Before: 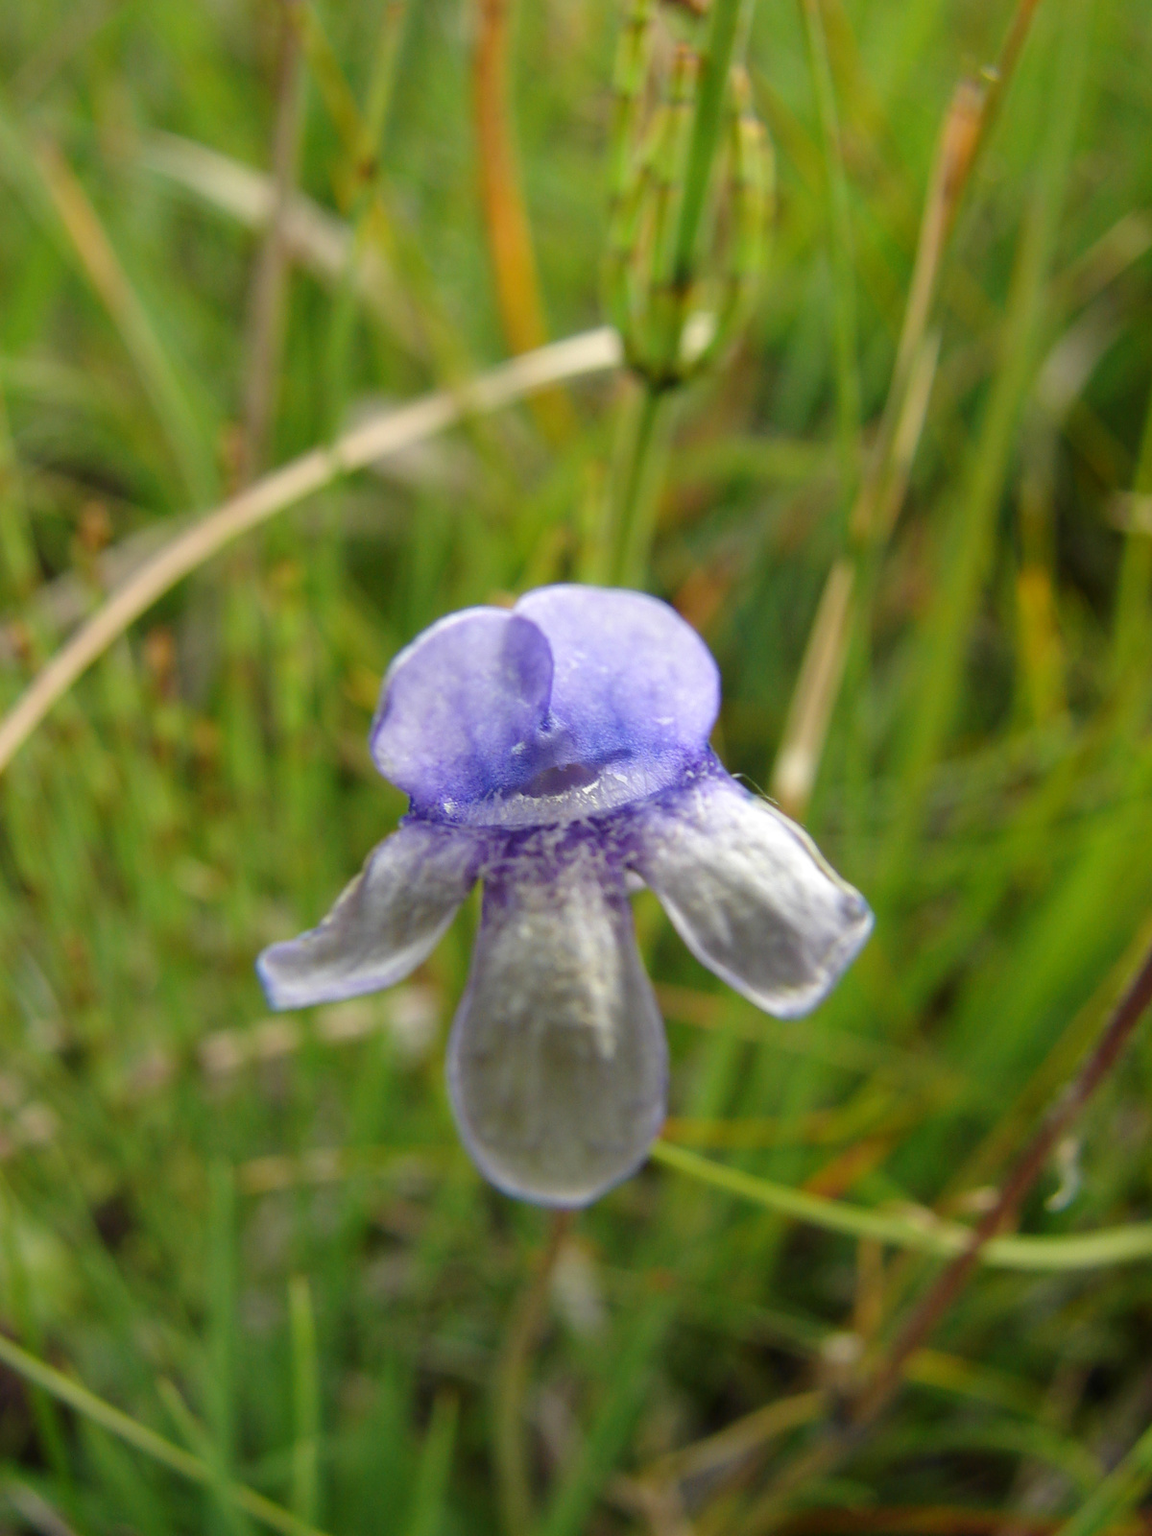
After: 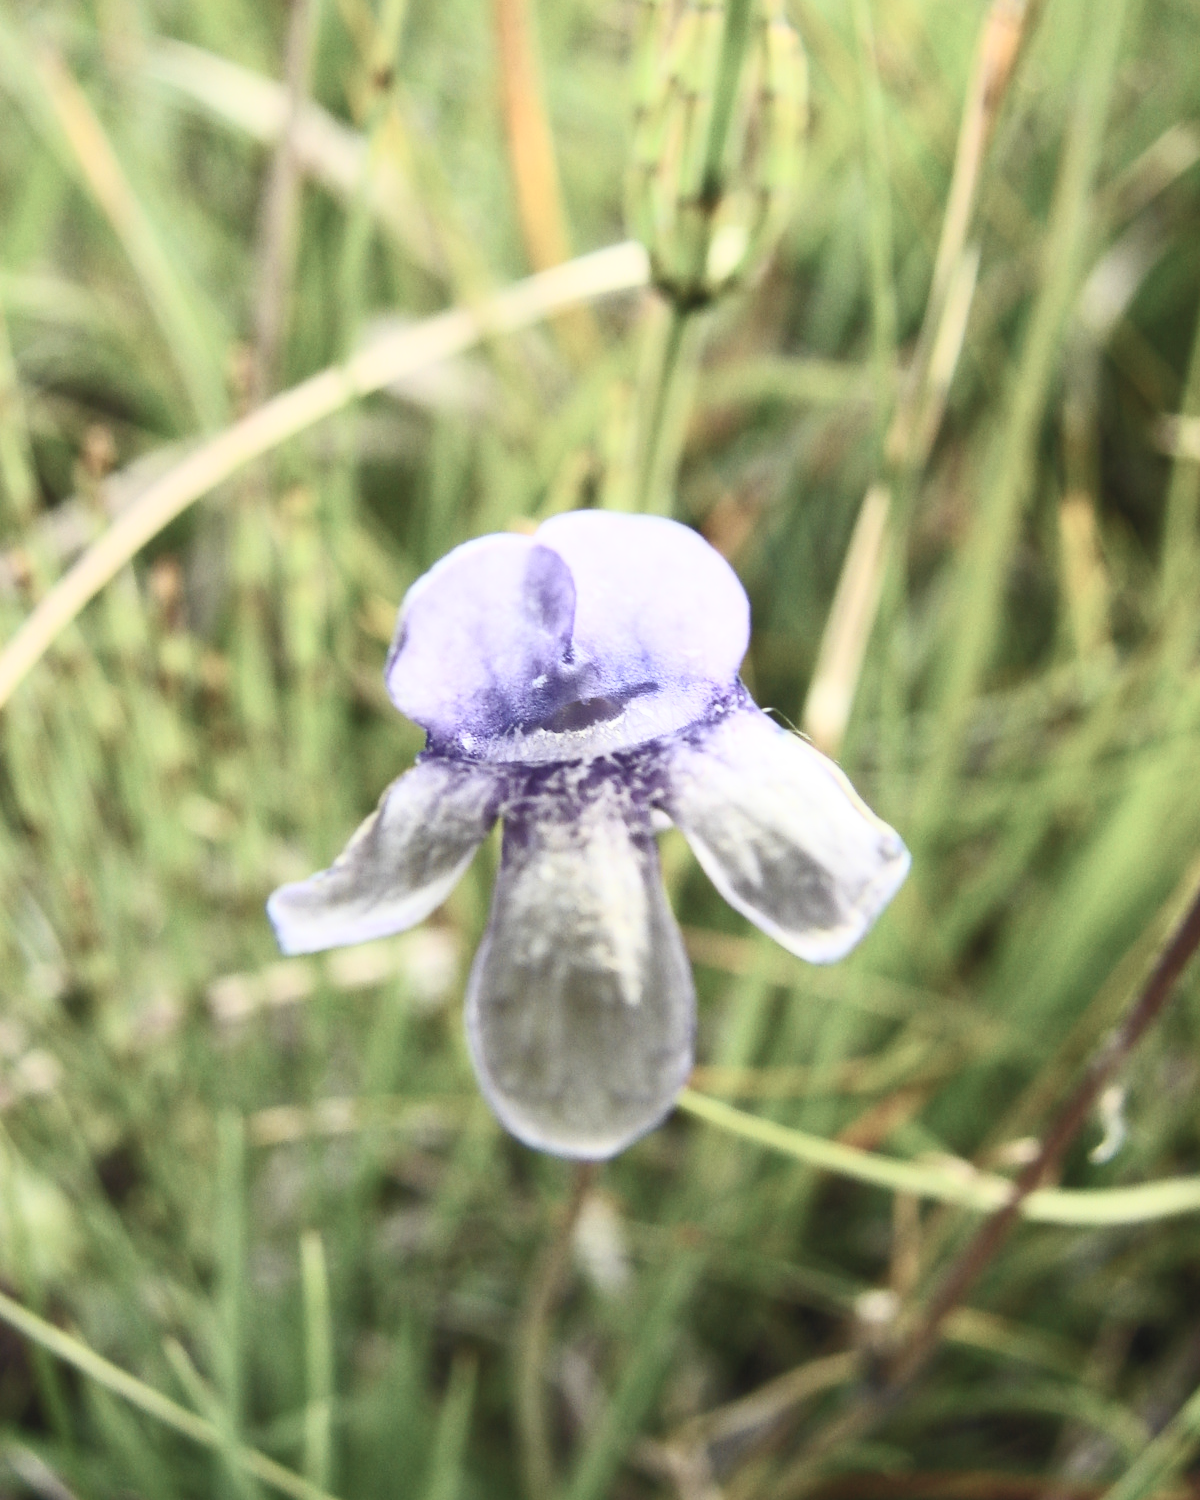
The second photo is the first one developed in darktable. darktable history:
crop and rotate: top 6.25%
contrast brightness saturation: contrast 0.57, brightness 0.57, saturation -0.34
